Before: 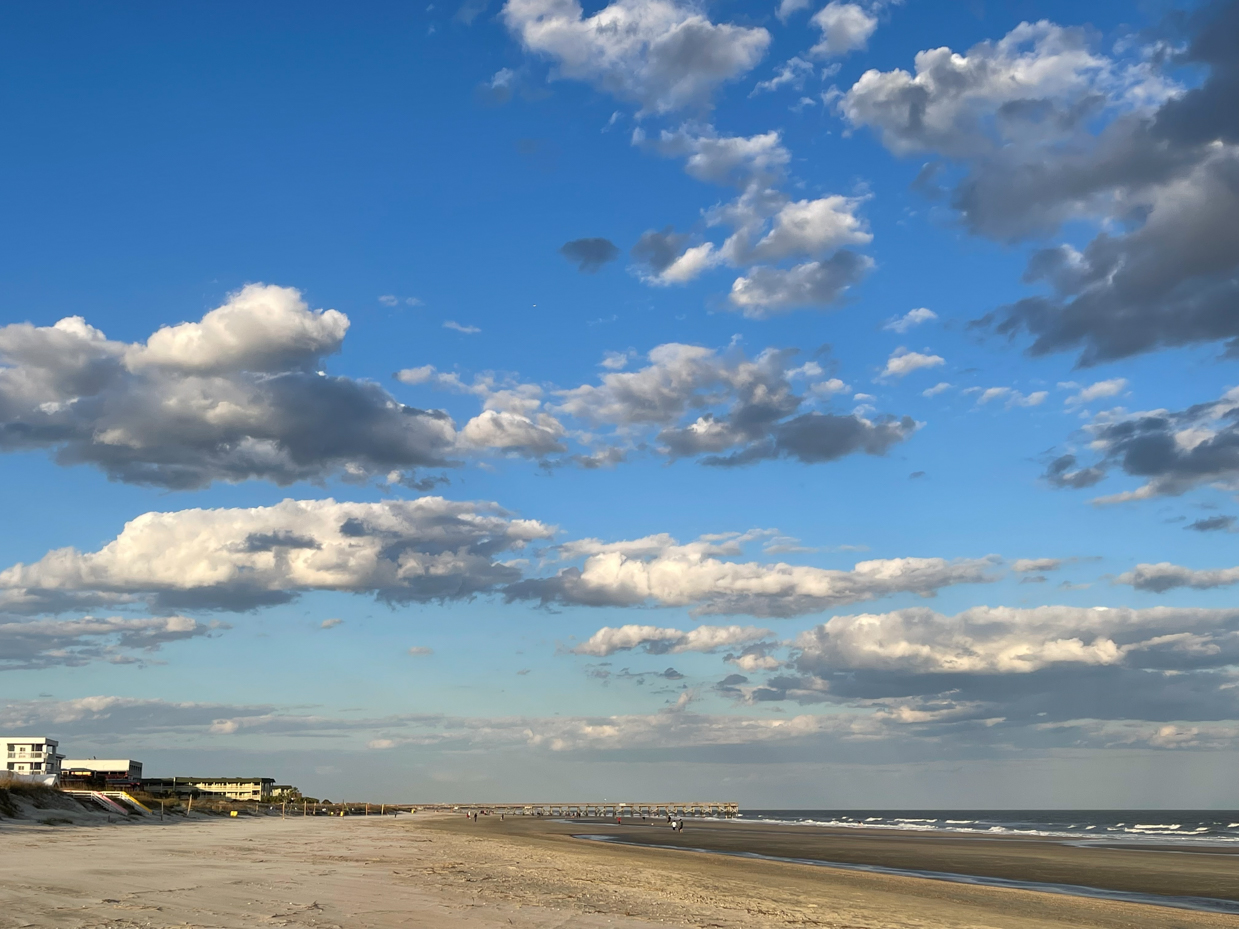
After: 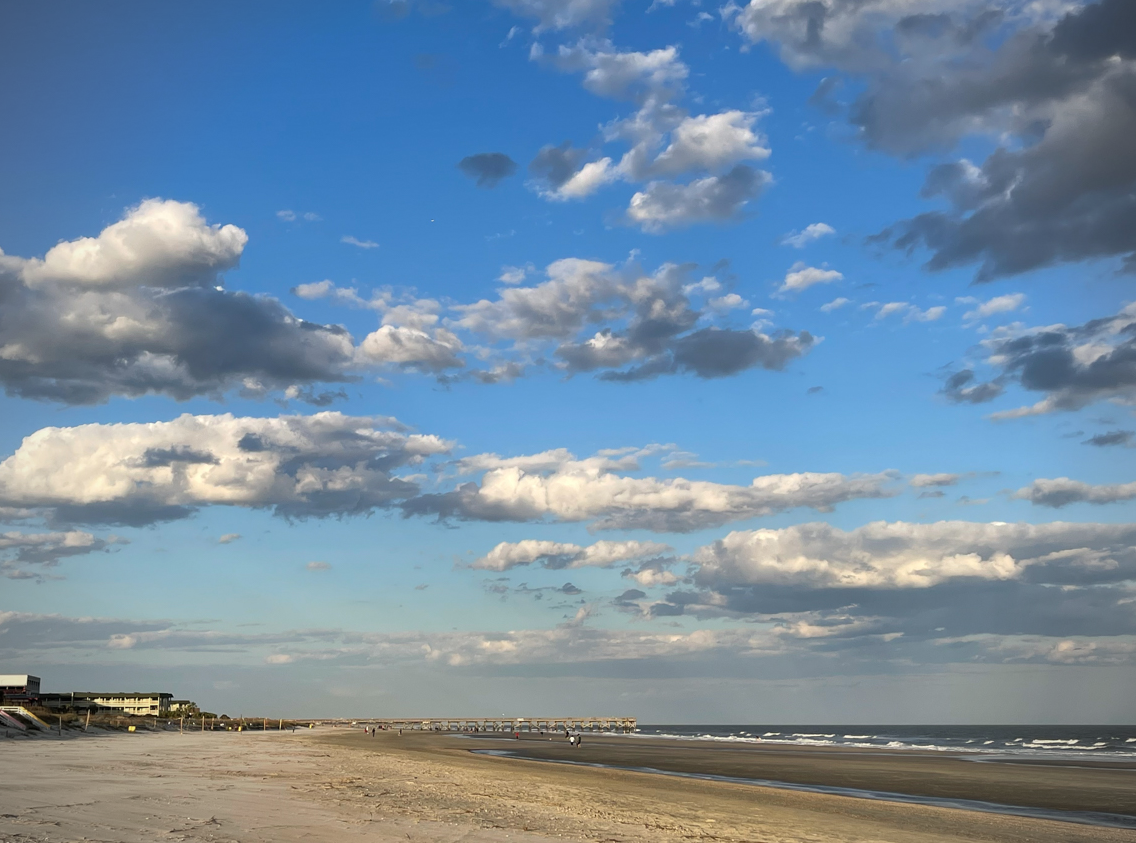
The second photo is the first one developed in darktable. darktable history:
crop and rotate: left 8.262%, top 9.226%
vignetting: fall-off radius 60.92%
